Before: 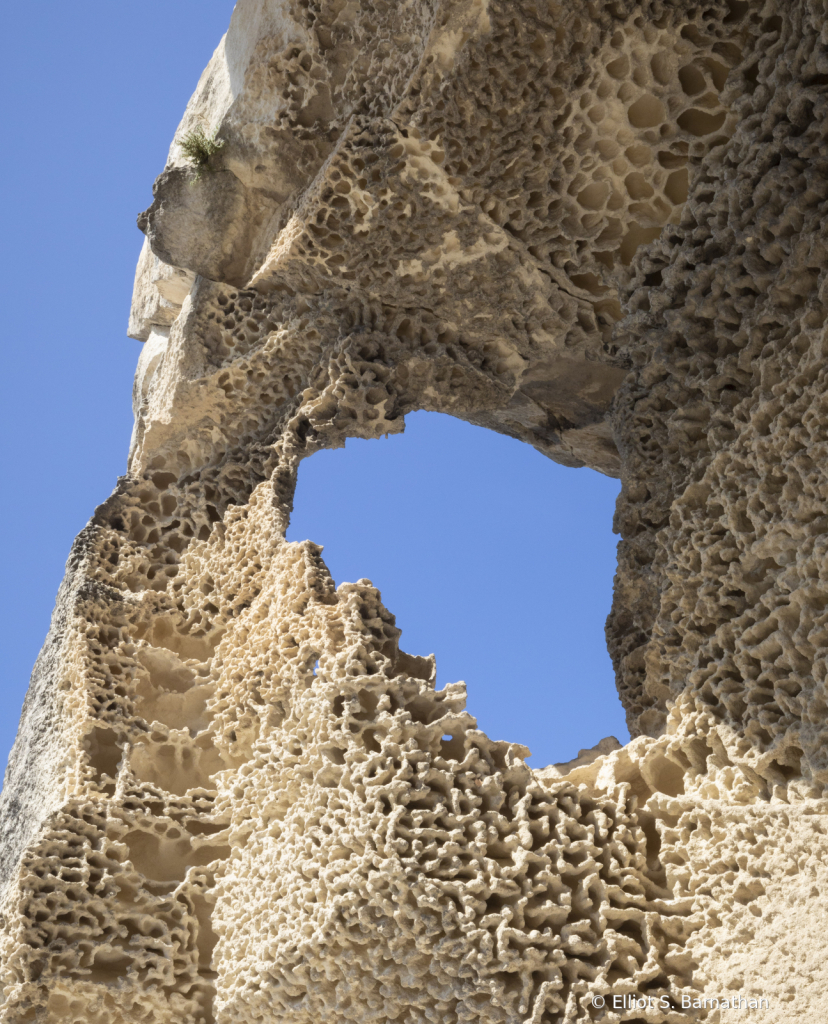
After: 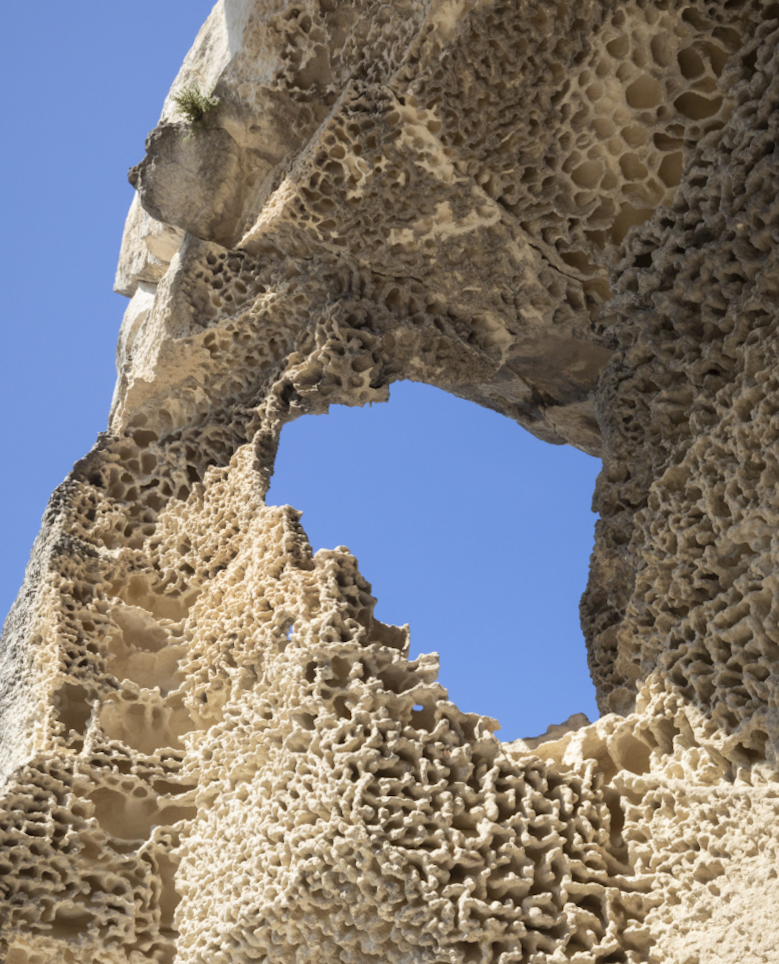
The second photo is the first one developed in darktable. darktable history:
crop and rotate: angle -2.38°
rotate and perspective: rotation 0.174°, lens shift (vertical) 0.013, lens shift (horizontal) 0.019, shear 0.001, automatic cropping original format, crop left 0.007, crop right 0.991, crop top 0.016, crop bottom 0.997
